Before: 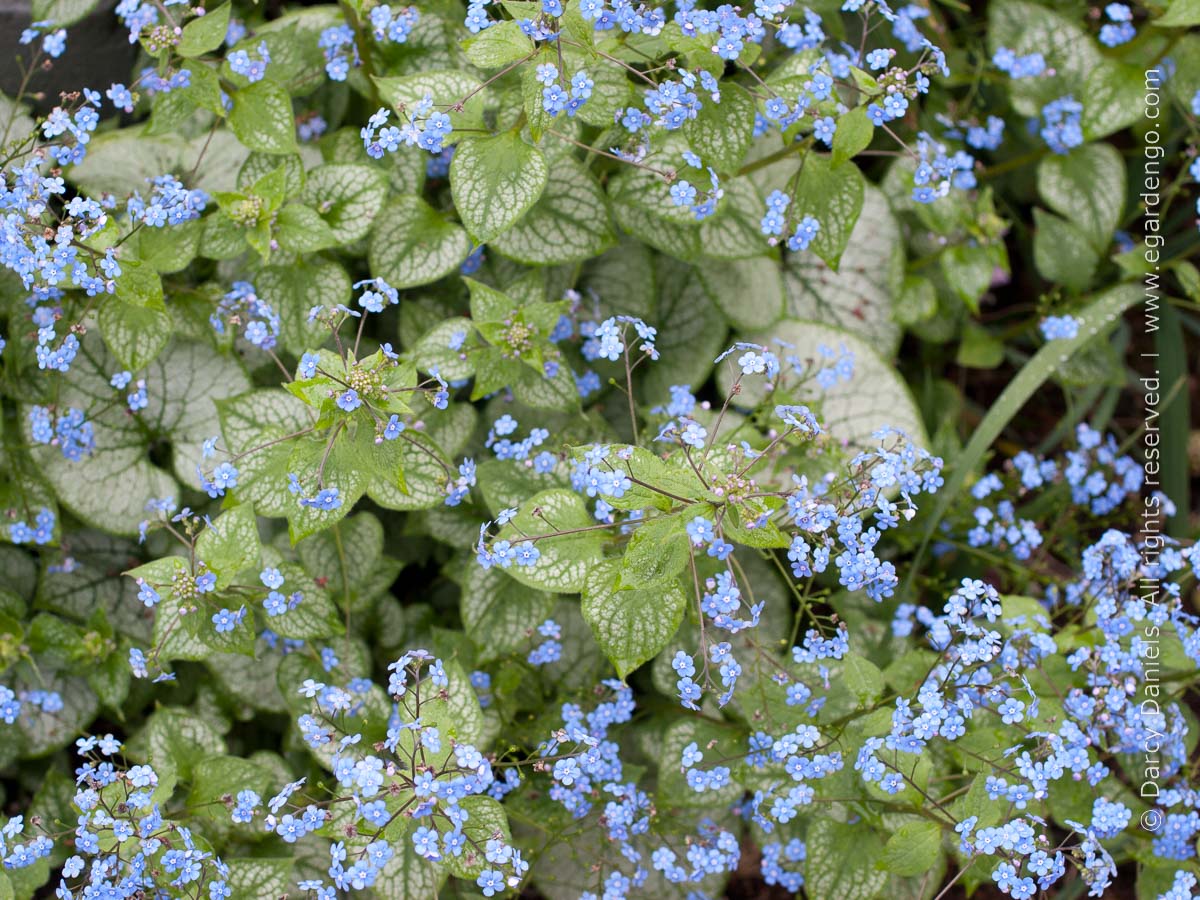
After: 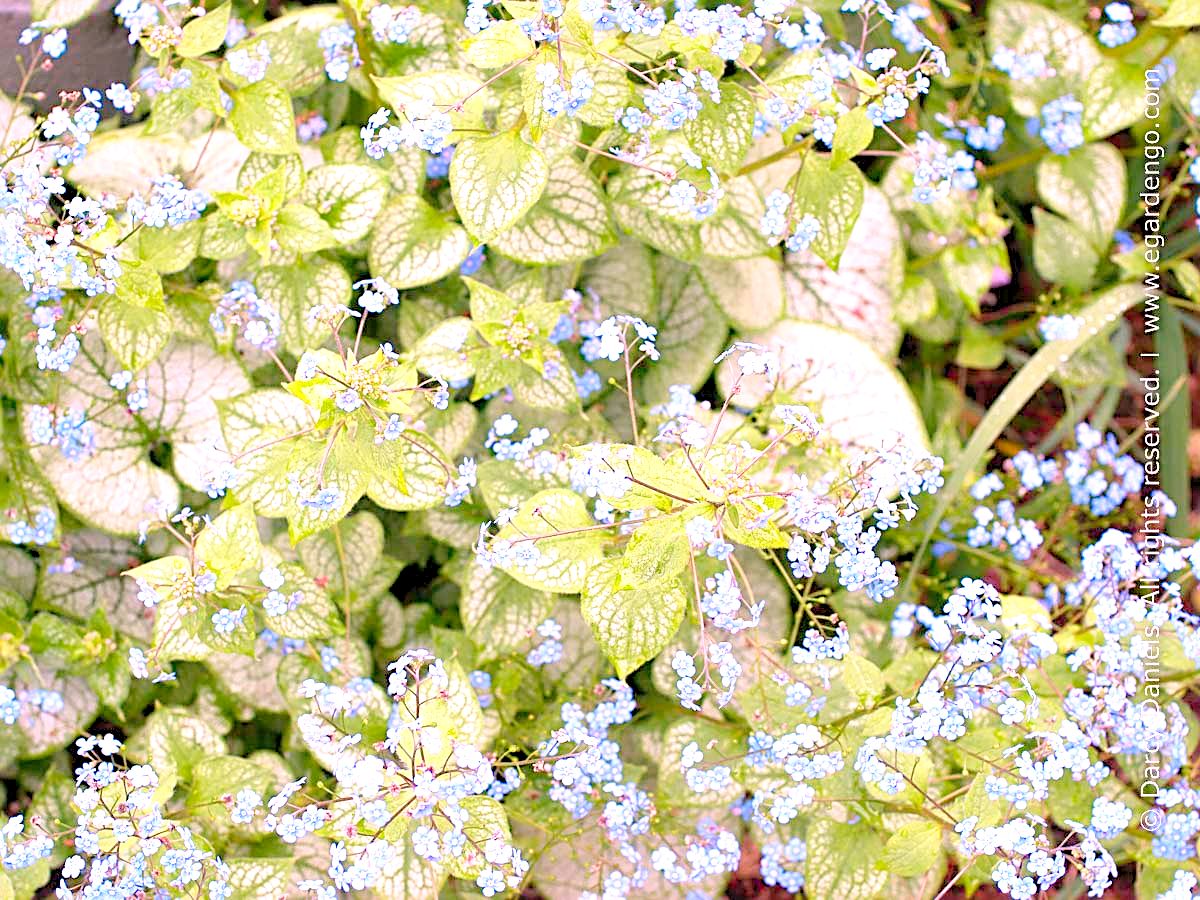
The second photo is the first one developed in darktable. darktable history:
exposure: exposure 0.376 EV, compensate highlight preservation false
levels: levels [0.008, 0.318, 0.836]
white balance: red 1.188, blue 1.11
sharpen: radius 2.531, amount 0.628
